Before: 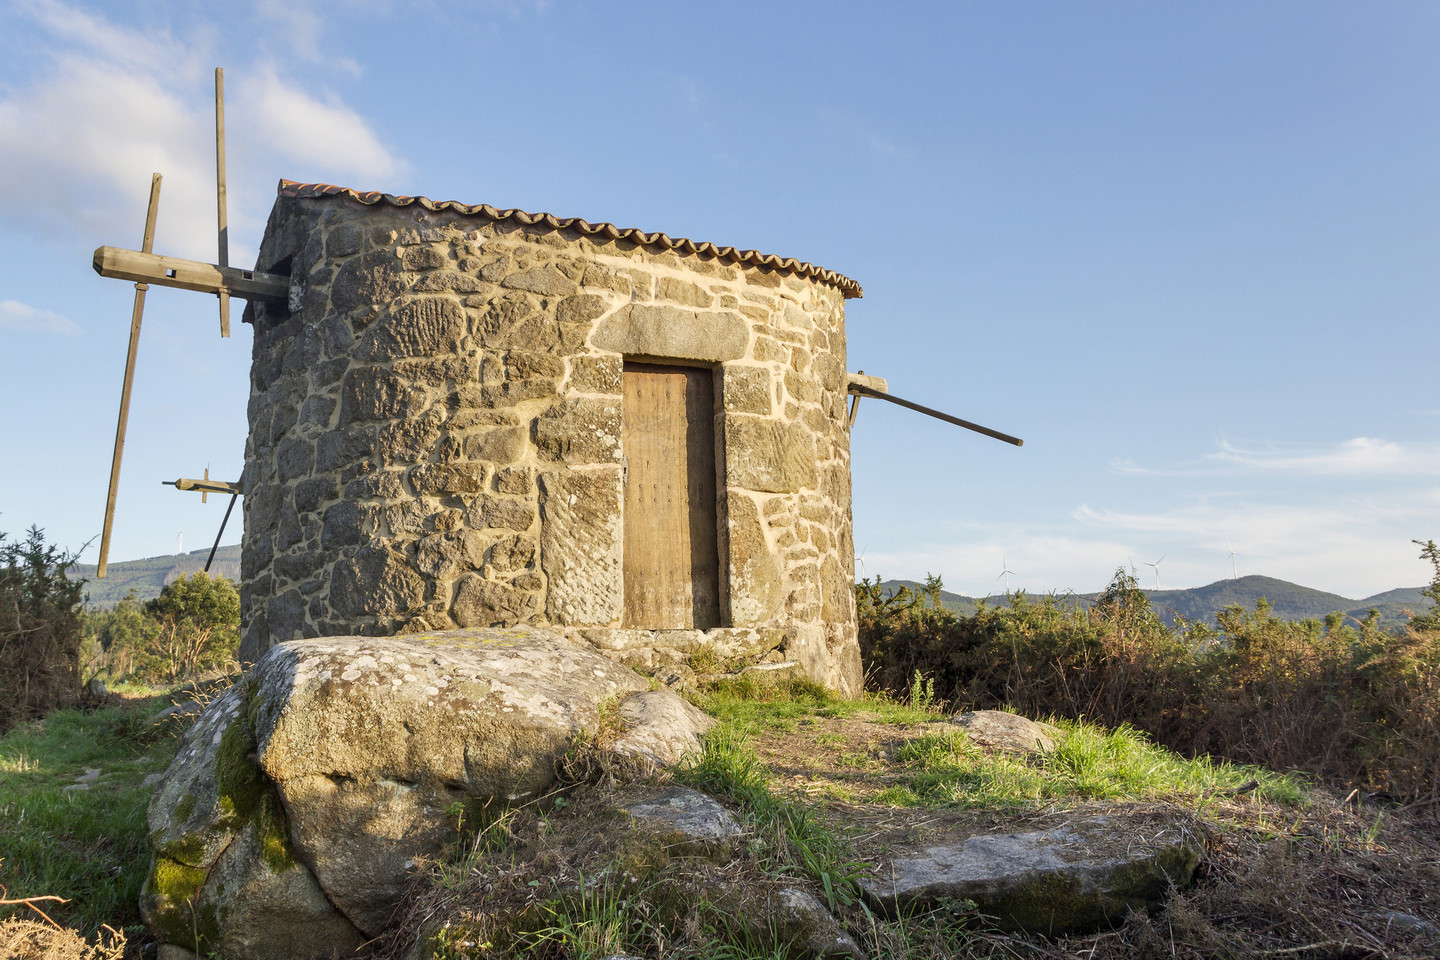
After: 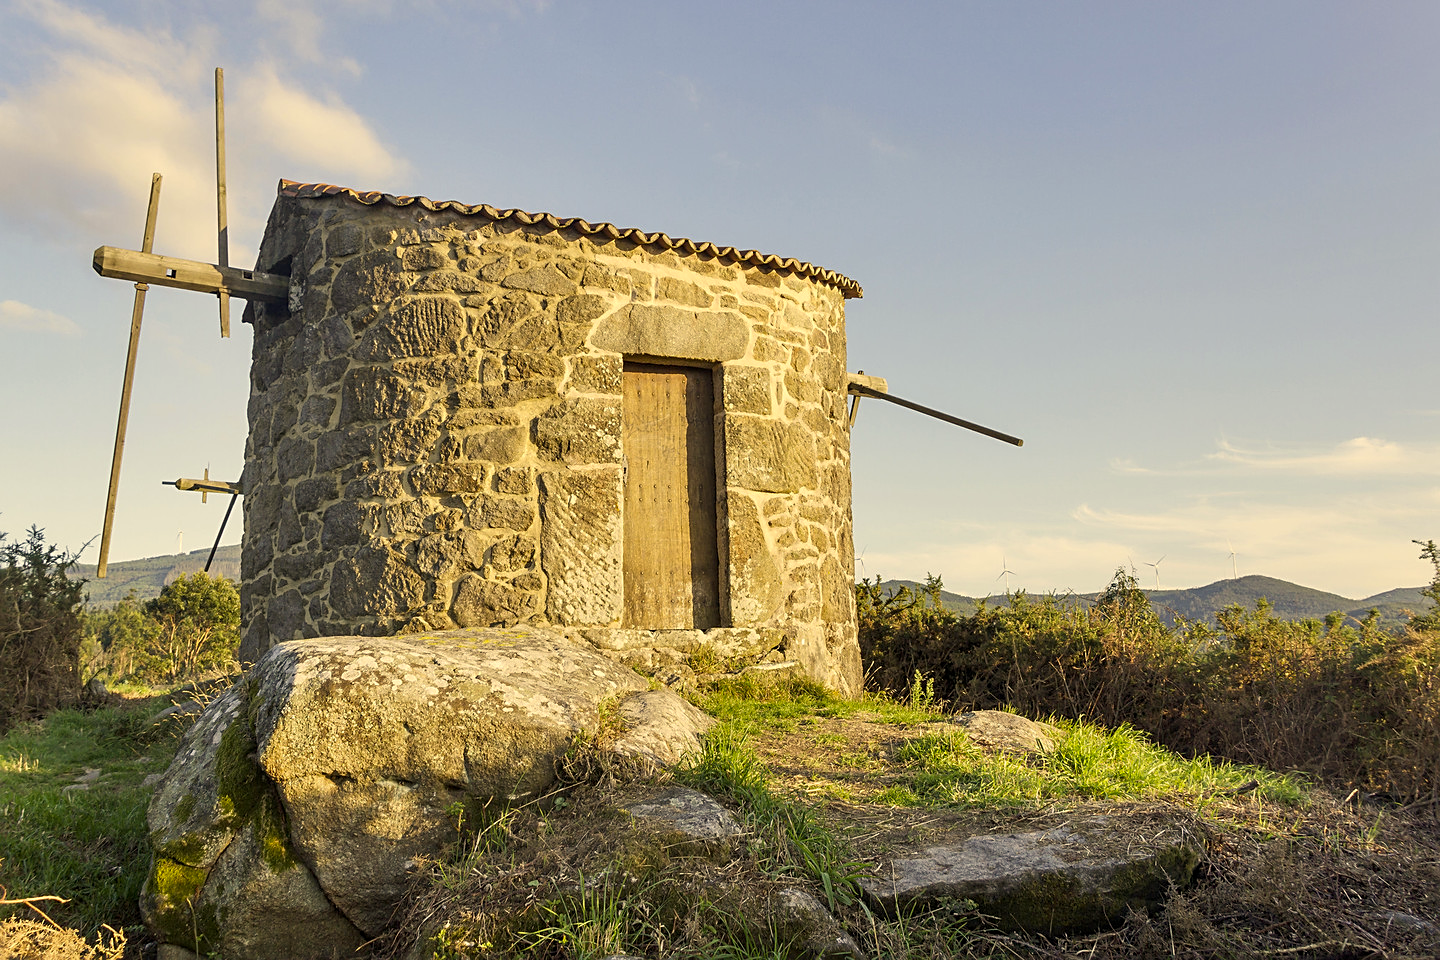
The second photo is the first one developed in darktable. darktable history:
sharpen: on, module defaults
color correction: highlights a* 2.64, highlights b* 22.83
